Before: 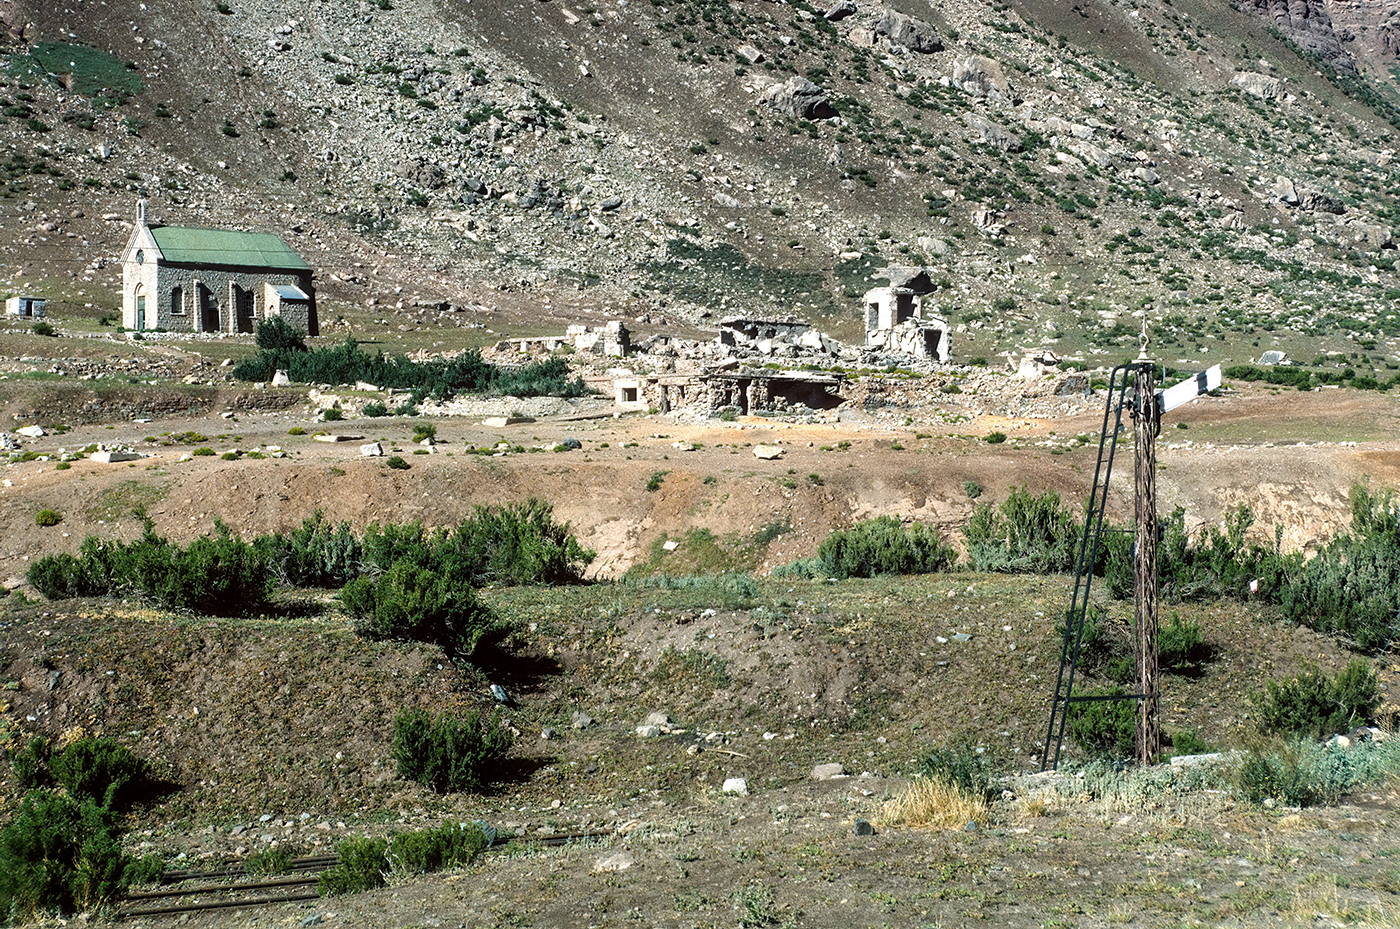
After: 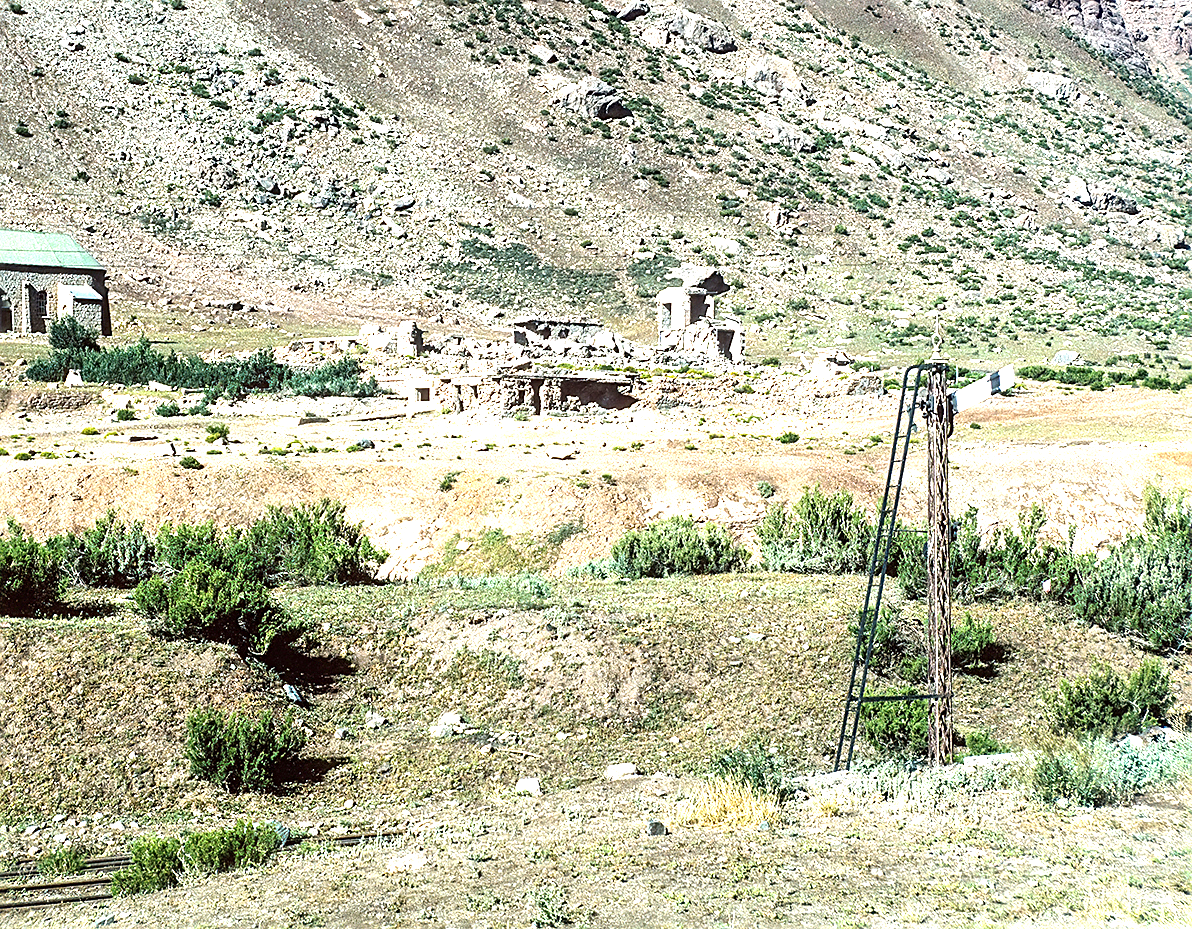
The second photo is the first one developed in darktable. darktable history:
tone curve: curves: ch0 [(0, 0) (0.003, 0.003) (0.011, 0.011) (0.025, 0.025) (0.044, 0.044) (0.069, 0.069) (0.1, 0.099) (0.136, 0.135) (0.177, 0.177) (0.224, 0.224) (0.277, 0.276) (0.335, 0.334) (0.399, 0.398) (0.468, 0.467) (0.543, 0.547) (0.623, 0.626) (0.709, 0.712) (0.801, 0.802) (0.898, 0.898) (1, 1)], color space Lab, linked channels, preserve colors none
exposure: black level correction 0, exposure 1.581 EV, compensate highlight preservation false
sharpen: on, module defaults
crop and rotate: left 14.815%
